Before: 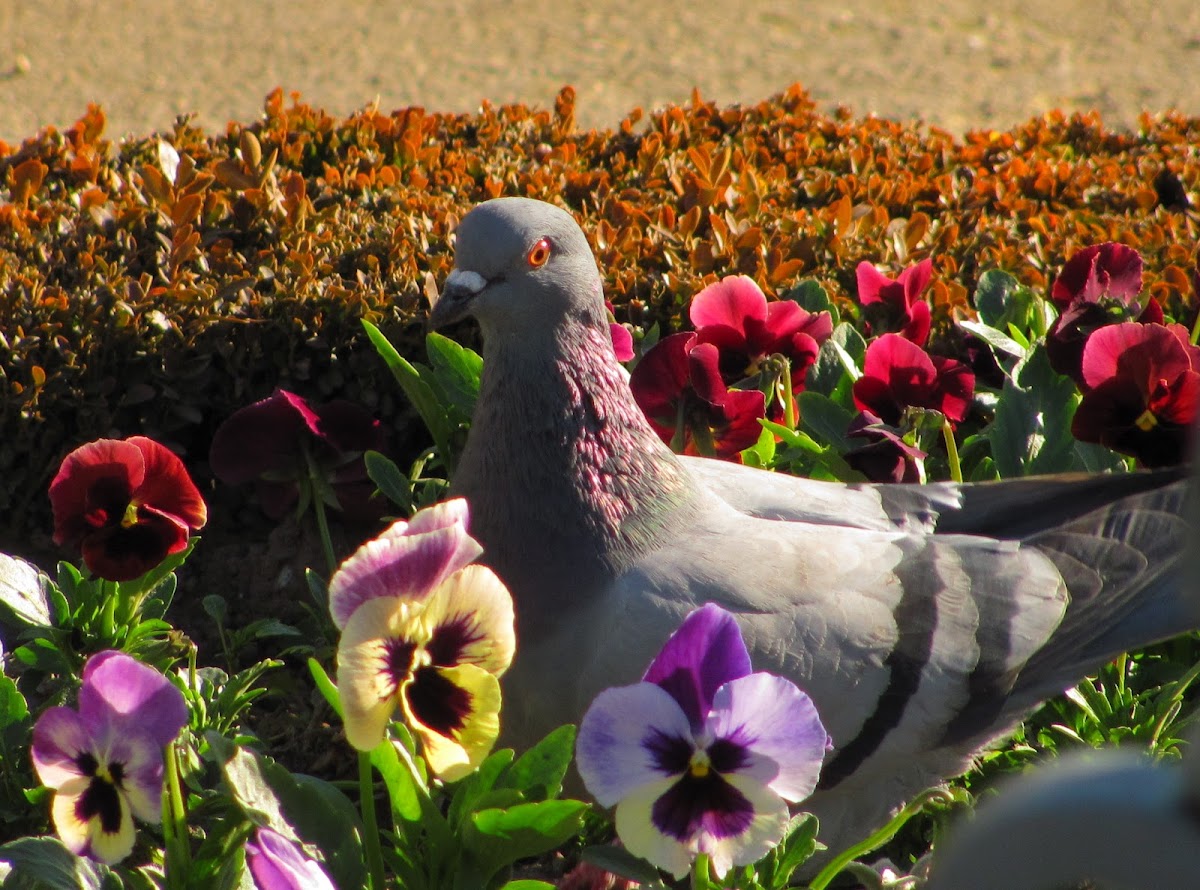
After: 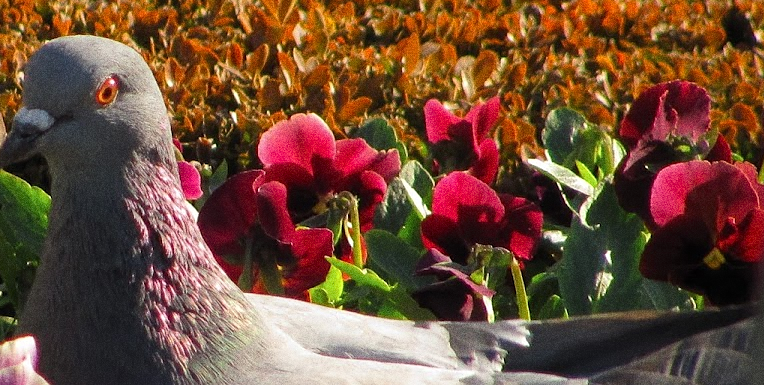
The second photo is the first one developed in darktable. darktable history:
sharpen: radius 1, threshold 1
color zones: curves: ch0 [(0.25, 0.5) (0.463, 0.627) (0.484, 0.637) (0.75, 0.5)]
crop: left 36.005%, top 18.293%, right 0.31%, bottom 38.444%
grain: coarseness 0.09 ISO, strength 40%
